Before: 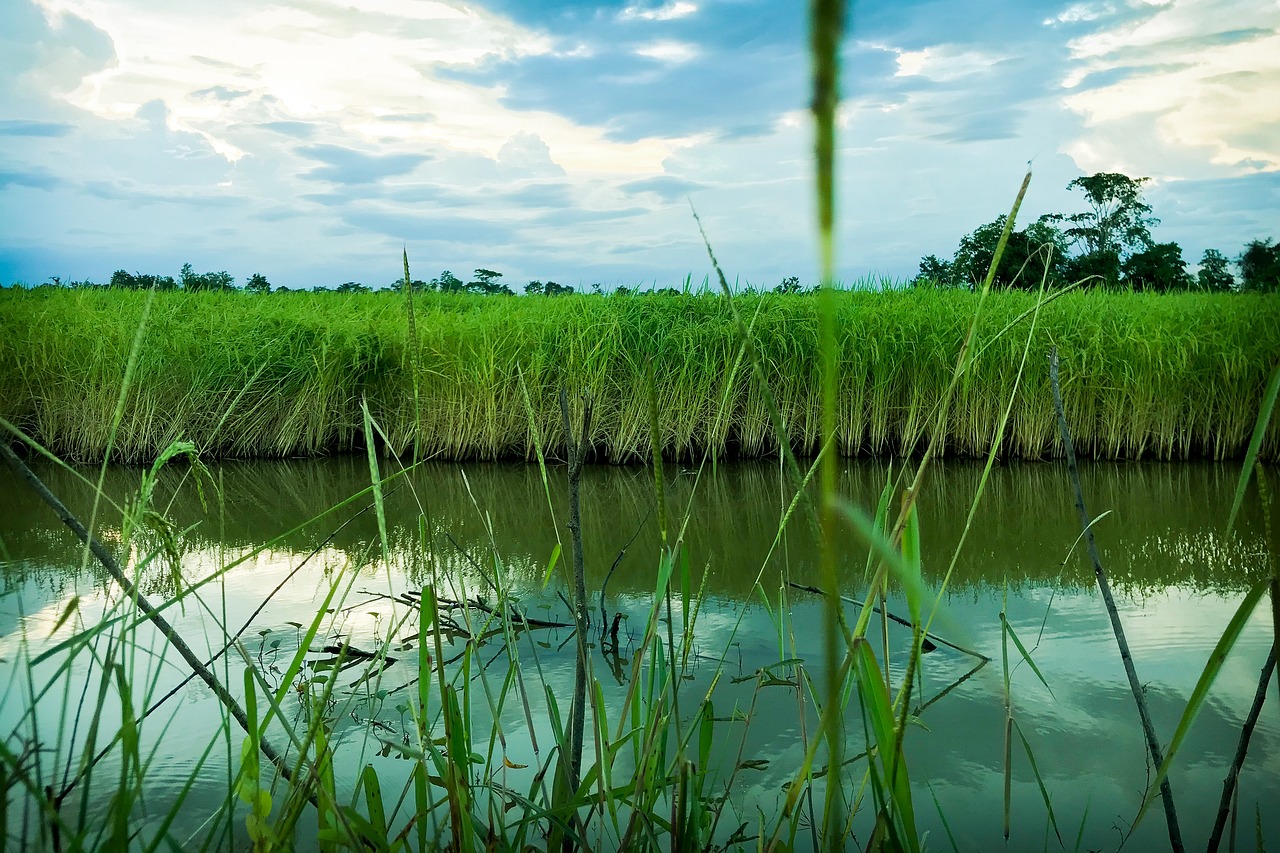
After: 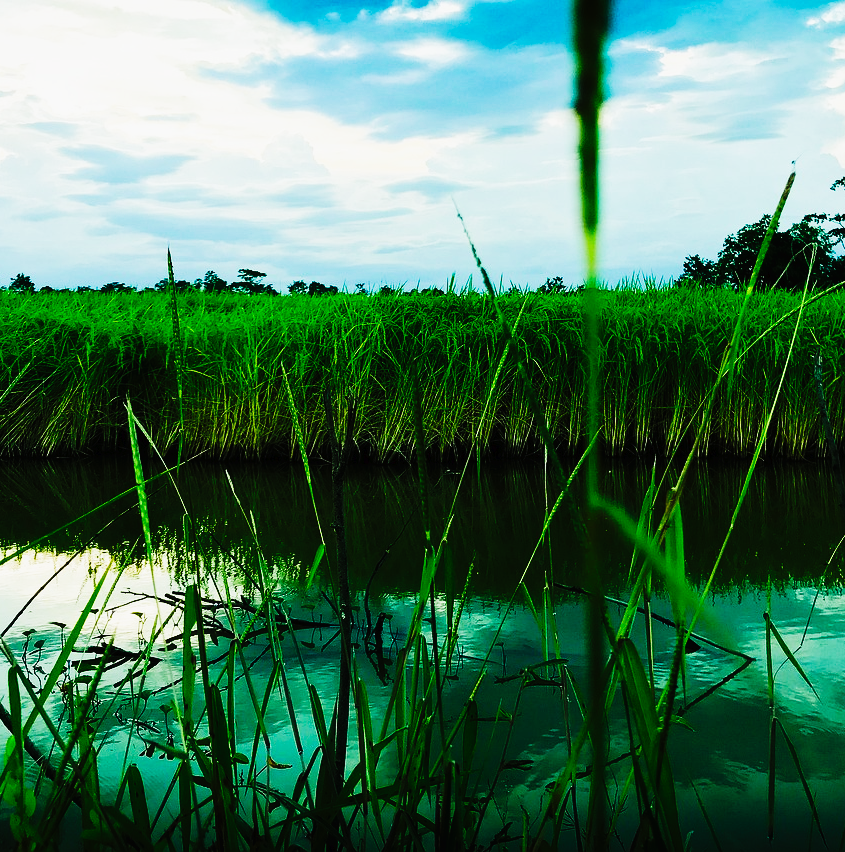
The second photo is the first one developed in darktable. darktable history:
exposure: exposure -0.582 EV, compensate highlight preservation false
crop and rotate: left 18.442%, right 15.508%
tone curve: curves: ch0 [(0, 0) (0.003, 0.01) (0.011, 0.01) (0.025, 0.011) (0.044, 0.014) (0.069, 0.018) (0.1, 0.022) (0.136, 0.026) (0.177, 0.035) (0.224, 0.051) (0.277, 0.085) (0.335, 0.158) (0.399, 0.299) (0.468, 0.457) (0.543, 0.634) (0.623, 0.801) (0.709, 0.904) (0.801, 0.963) (0.898, 0.986) (1, 1)], preserve colors none
